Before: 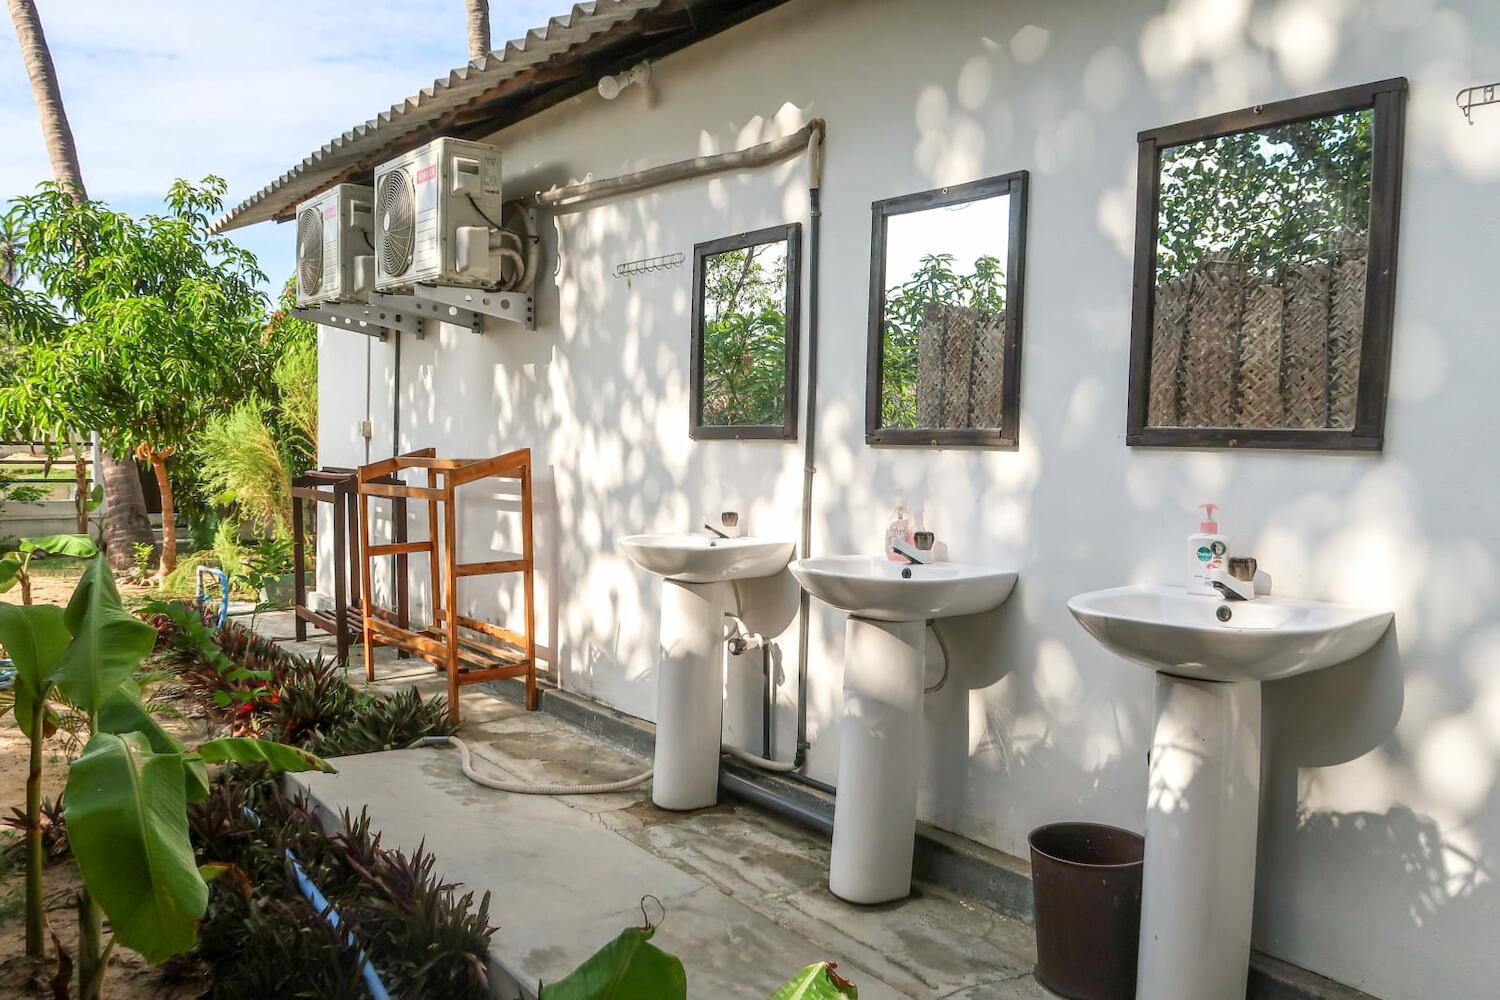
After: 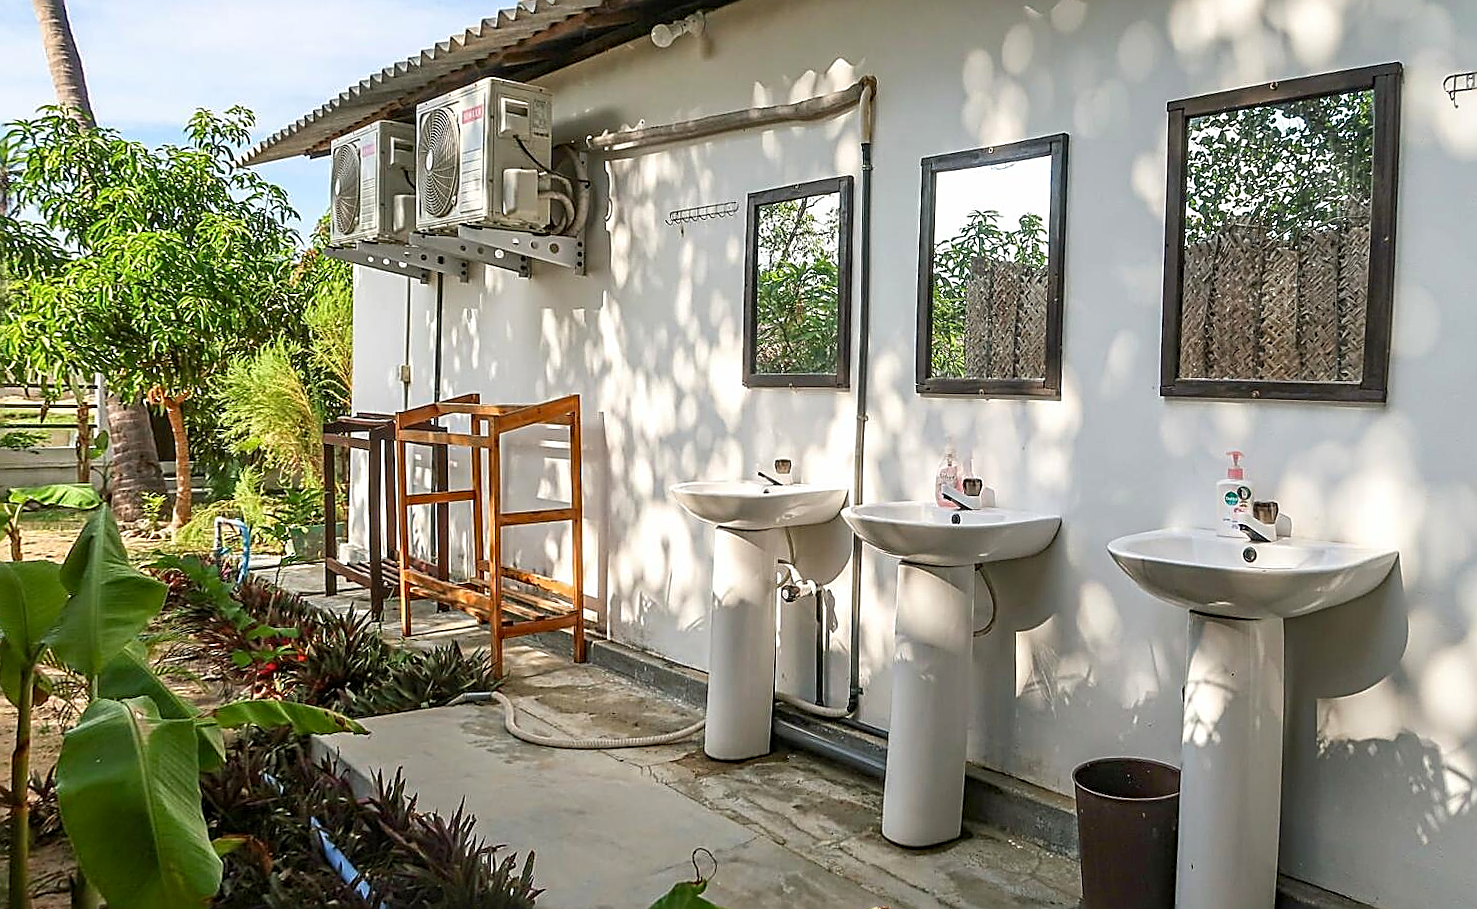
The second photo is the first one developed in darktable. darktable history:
rotate and perspective: rotation -0.013°, lens shift (vertical) -0.027, lens shift (horizontal) 0.178, crop left 0.016, crop right 0.989, crop top 0.082, crop bottom 0.918
sharpen: radius 1.685, amount 1.294
haze removal: compatibility mode true, adaptive false
